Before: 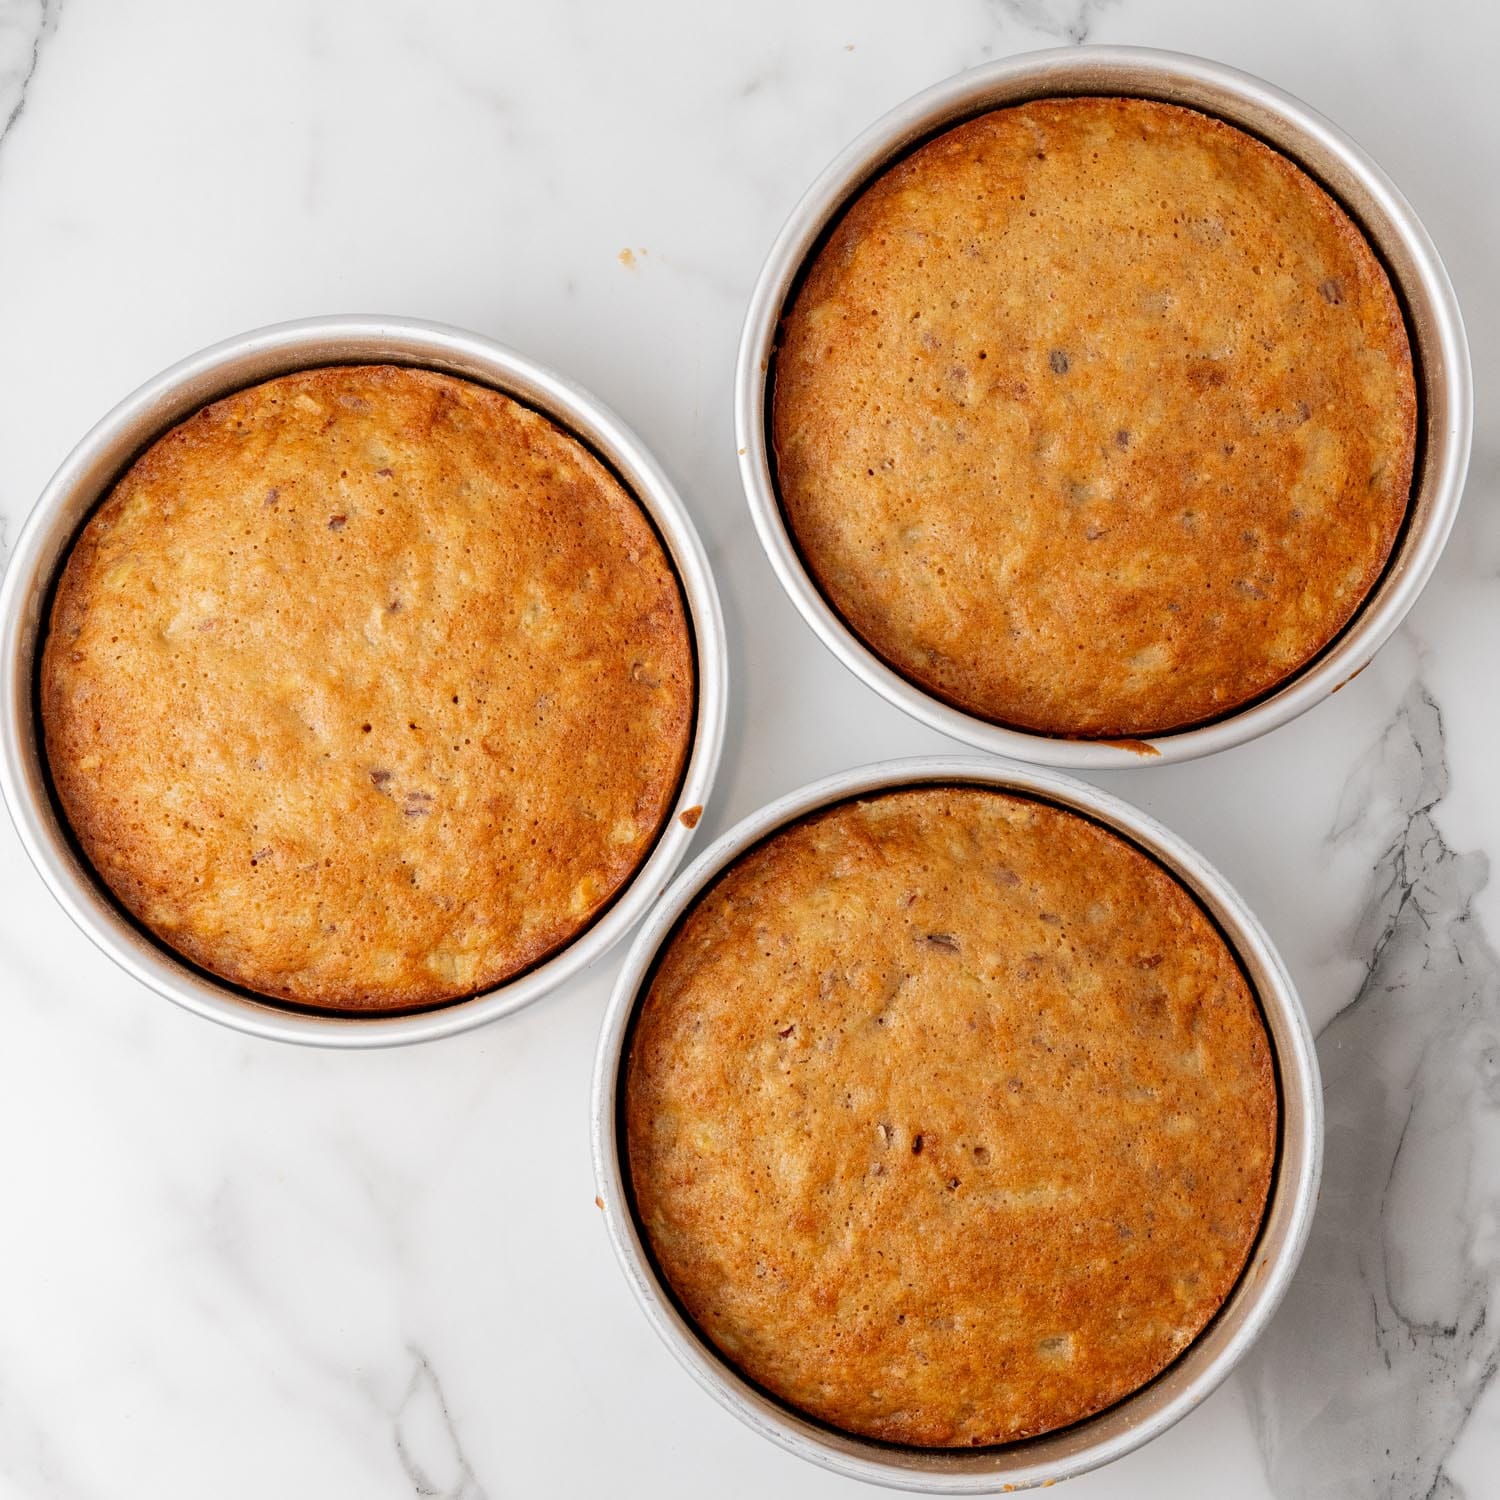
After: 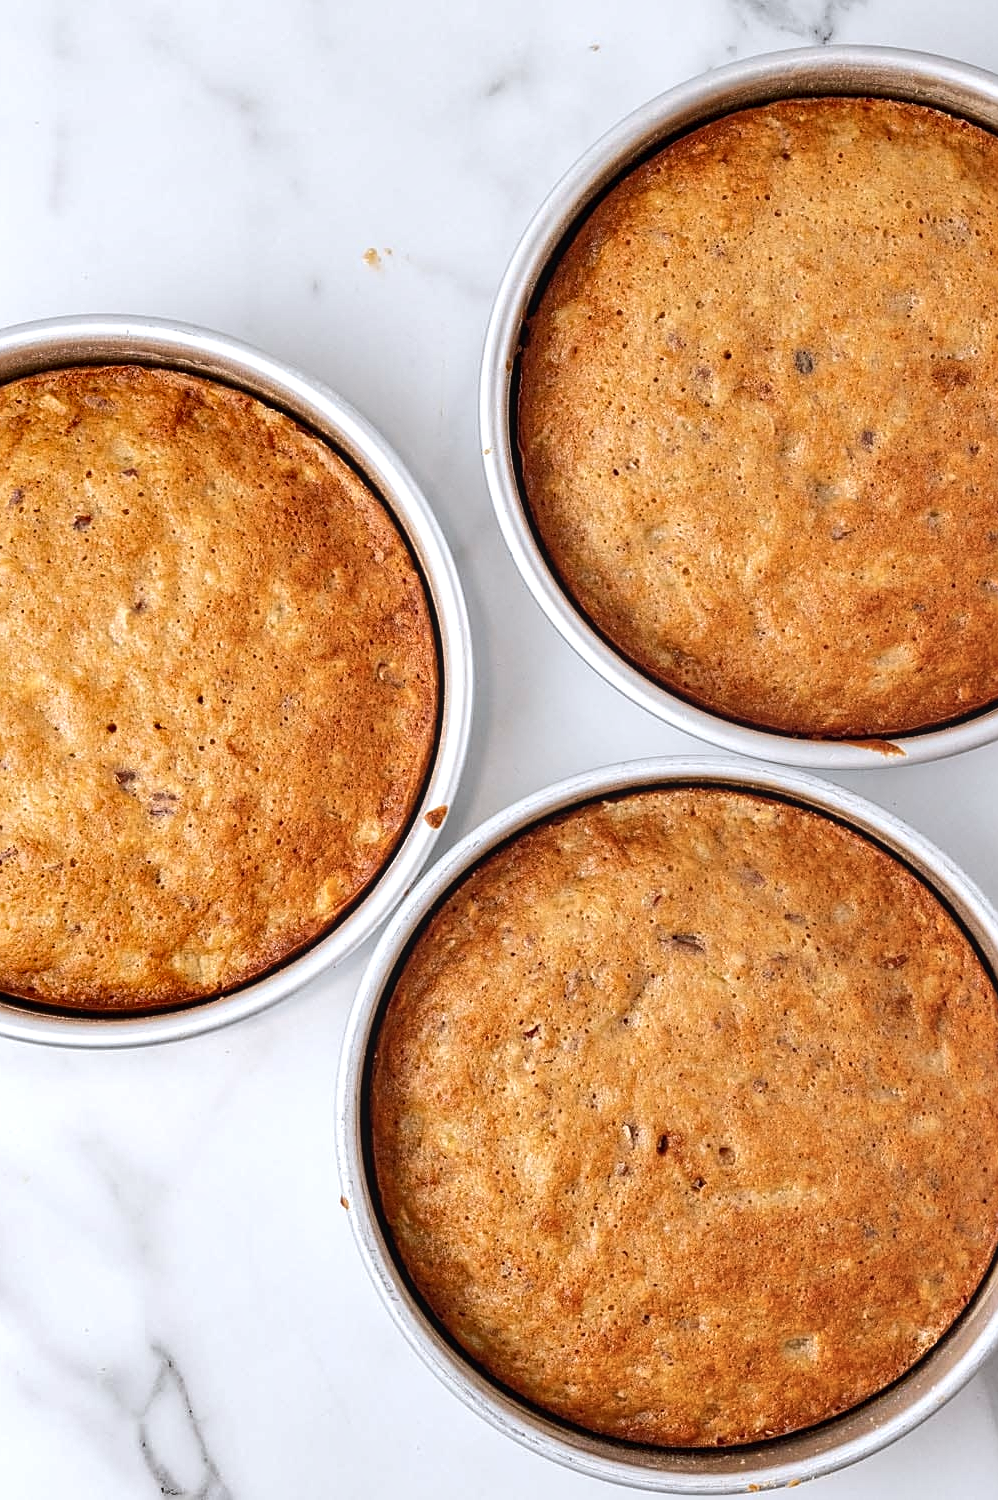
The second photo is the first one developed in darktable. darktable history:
local contrast: highlights 87%, shadows 82%
exposure: black level correction 0, exposure 0.499 EV, compensate highlight preservation false
crop: left 17.043%, right 16.416%
shadows and highlights: soften with gaussian
sharpen: on, module defaults
contrast brightness saturation: contrast -0.136, brightness 0.043, saturation -0.131
color correction: highlights a* -0.089, highlights b* -6.01, shadows a* -0.129, shadows b* -0.081
tone curve: curves: ch0 [(0, 0) (0.003, 0.003) (0.011, 0.011) (0.025, 0.024) (0.044, 0.043) (0.069, 0.068) (0.1, 0.098) (0.136, 0.133) (0.177, 0.174) (0.224, 0.22) (0.277, 0.272) (0.335, 0.329) (0.399, 0.391) (0.468, 0.459) (0.543, 0.545) (0.623, 0.625) (0.709, 0.711) (0.801, 0.802) (0.898, 0.898) (1, 1)], color space Lab, independent channels, preserve colors none
